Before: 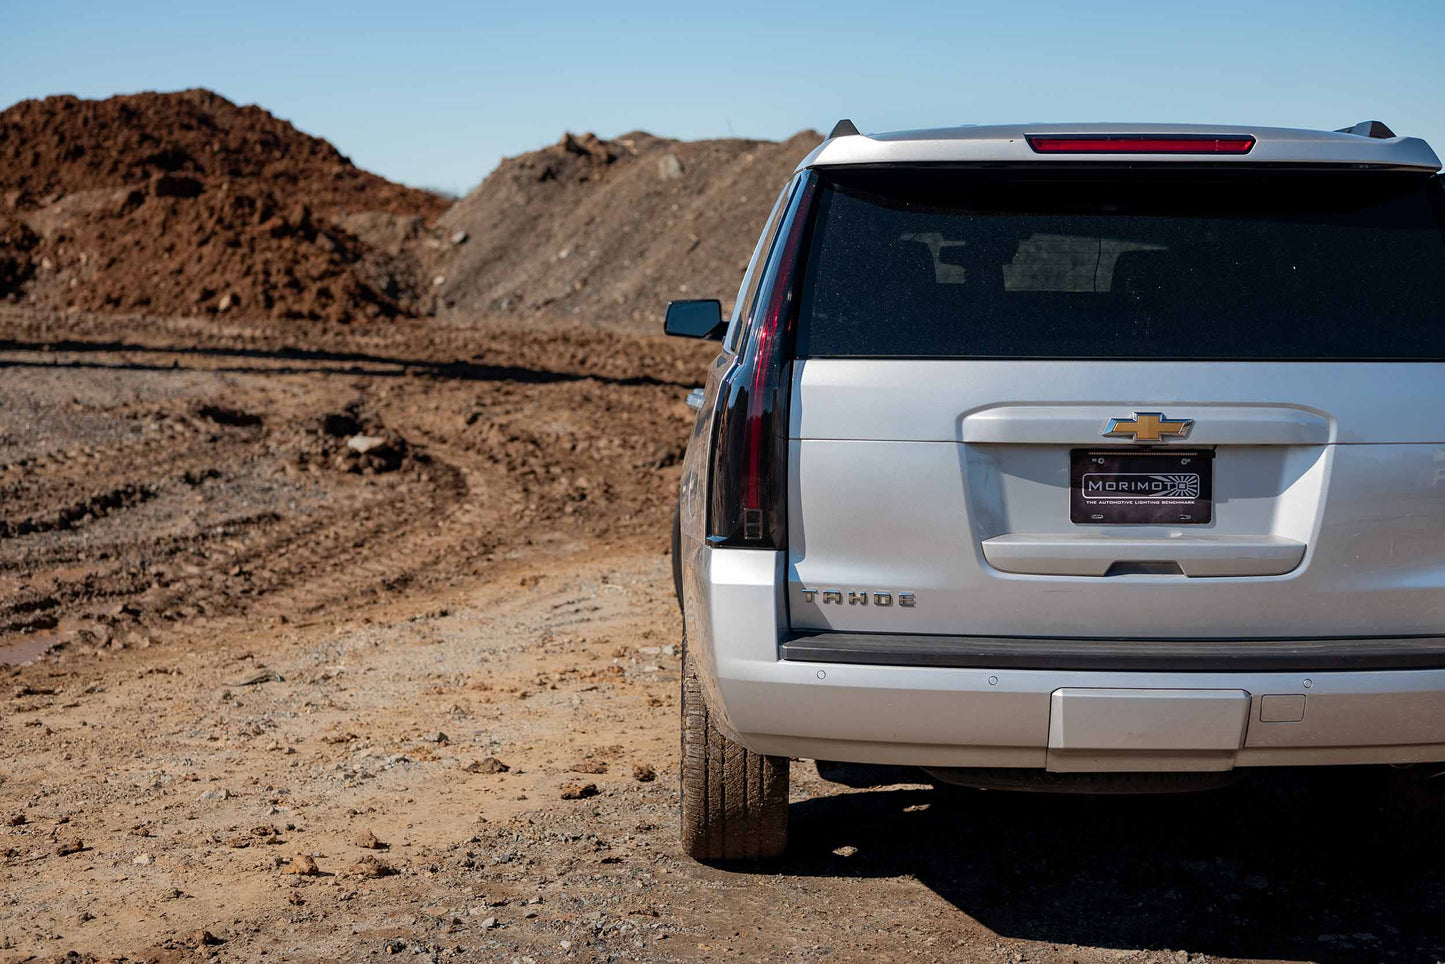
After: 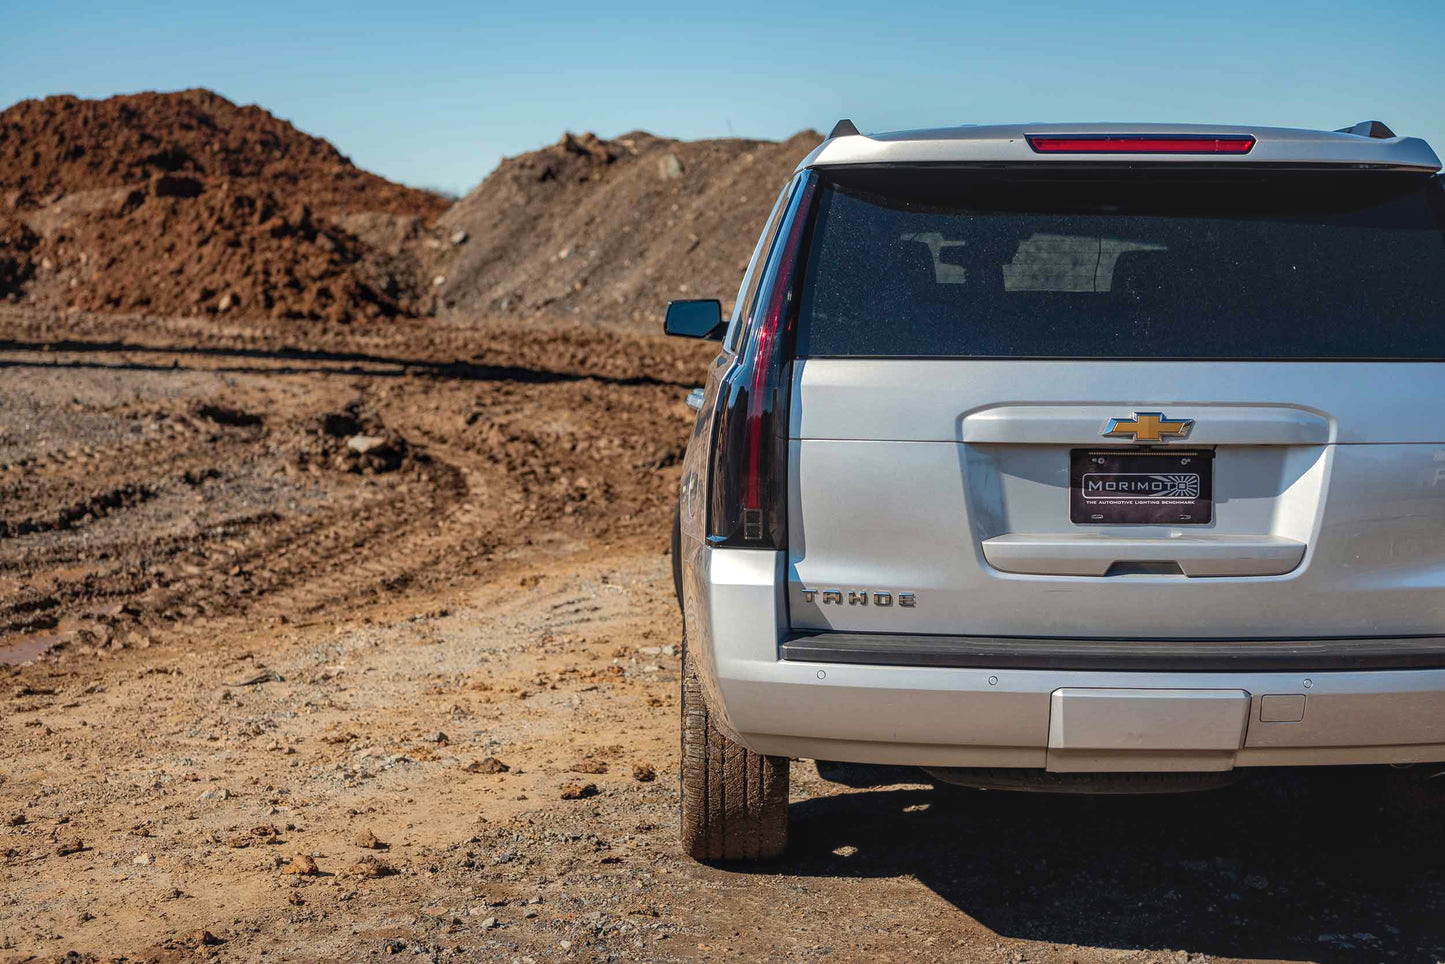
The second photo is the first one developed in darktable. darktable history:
shadows and highlights: on, module defaults
color balance rgb: highlights gain › luminance 5.916%, highlights gain › chroma 1.265%, highlights gain › hue 92.14°, global offset › luminance 0.516%, linear chroma grading › global chroma 9.744%, perceptual saturation grading › global saturation 0.95%, global vibrance 15.352%
local contrast: detail 130%
